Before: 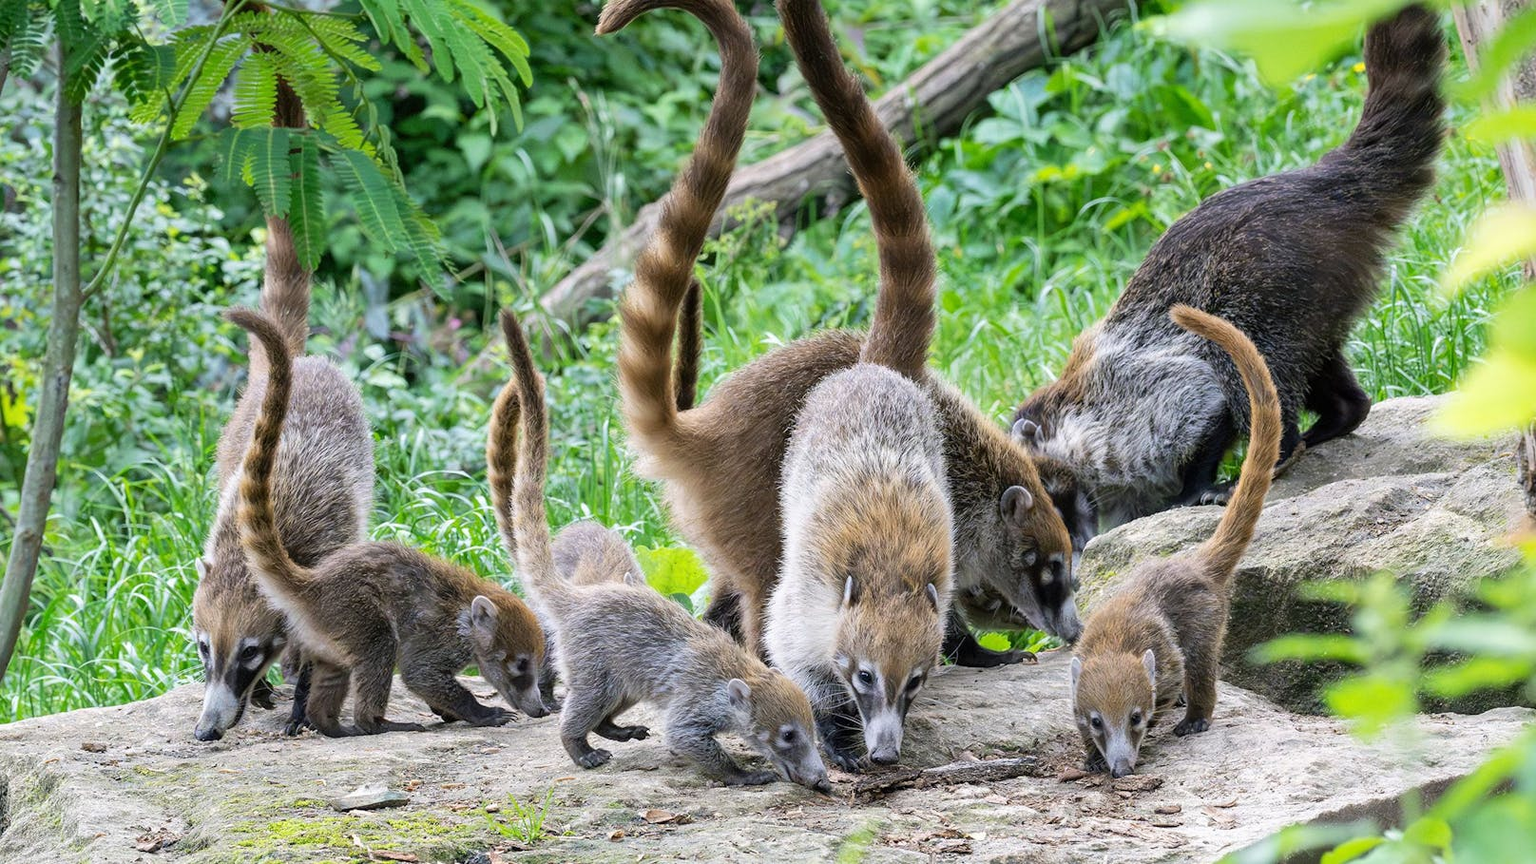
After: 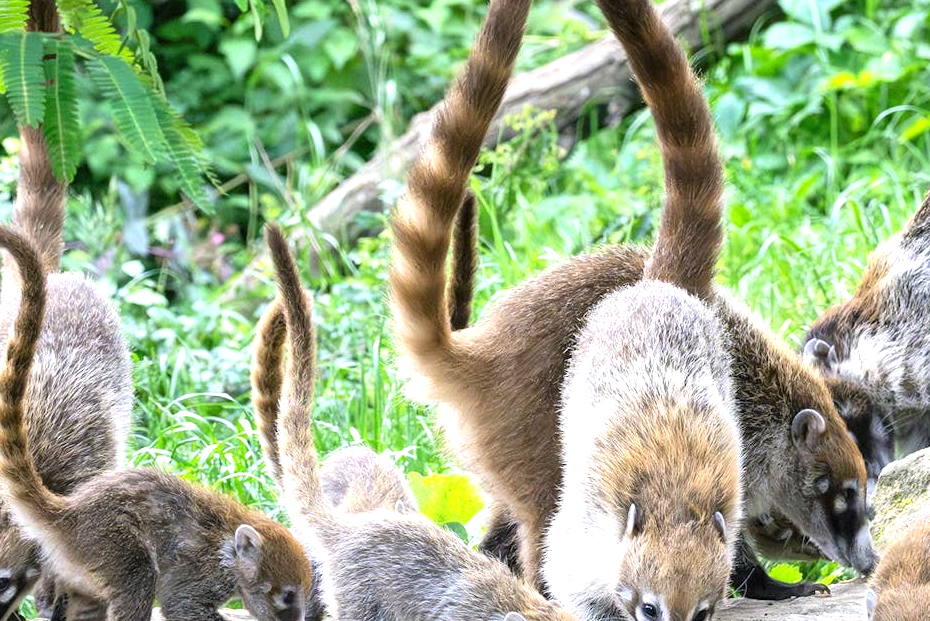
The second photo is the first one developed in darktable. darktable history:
crop: left 16.201%, top 11.279%, right 26.227%, bottom 20.392%
exposure: exposure 0.774 EV, compensate highlight preservation false
